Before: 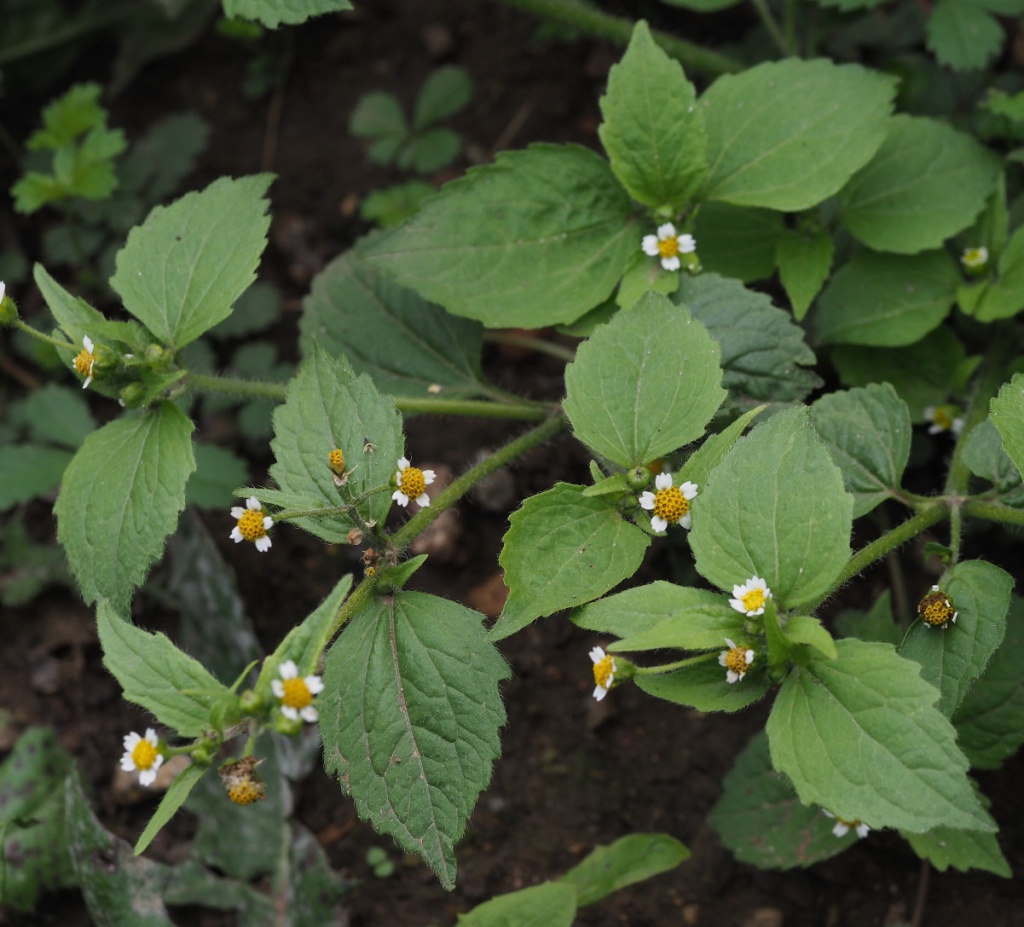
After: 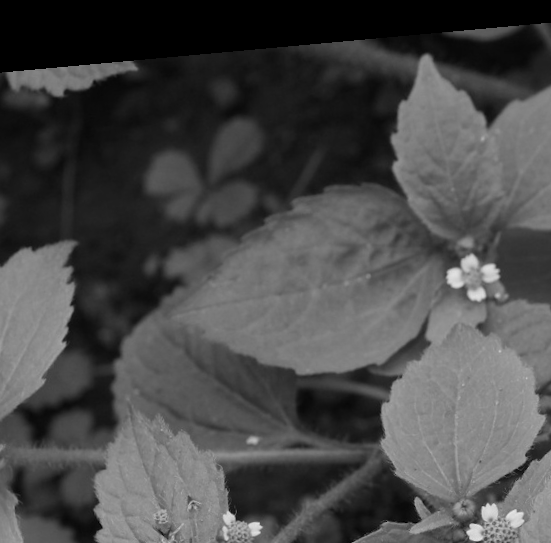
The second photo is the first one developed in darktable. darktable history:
crop: left 19.556%, right 30.401%, bottom 46.458%
rotate and perspective: rotation -5.2°, automatic cropping off
contrast brightness saturation: saturation -0.17
monochrome: on, module defaults
